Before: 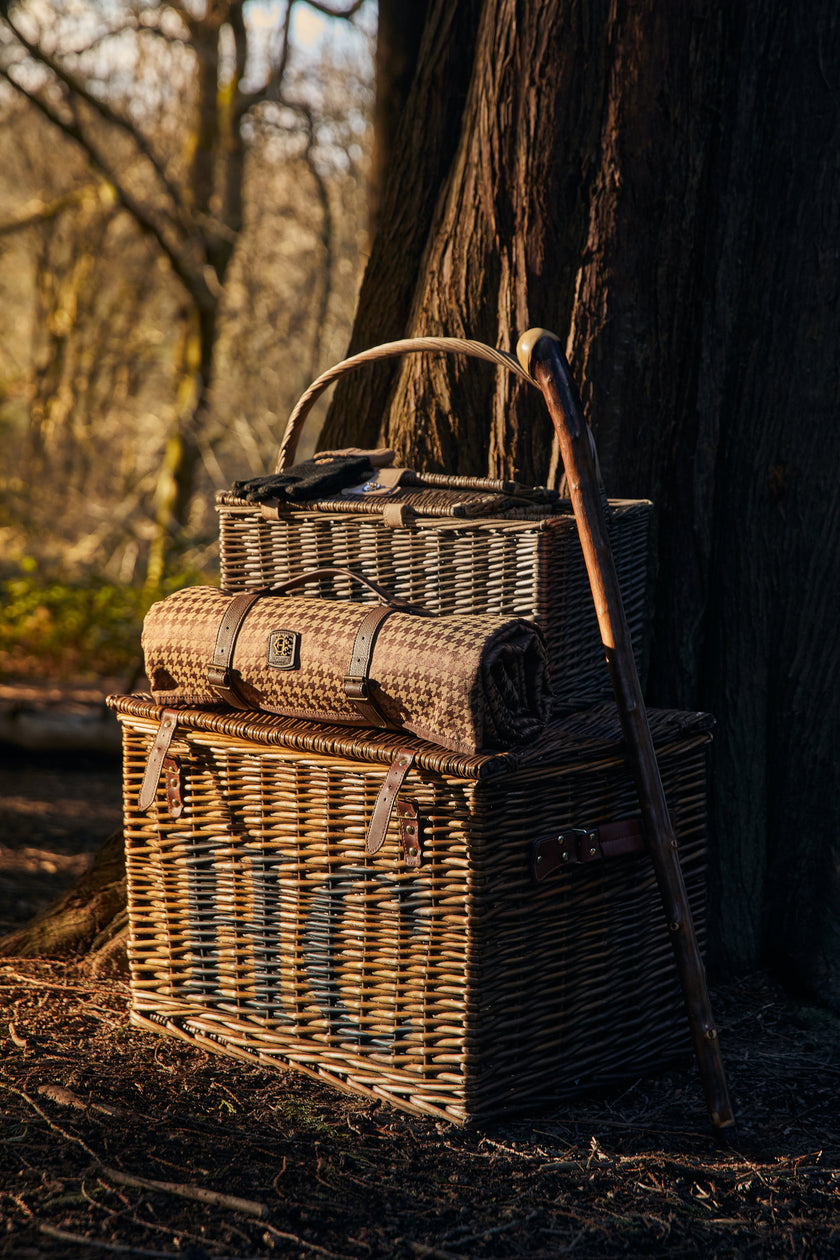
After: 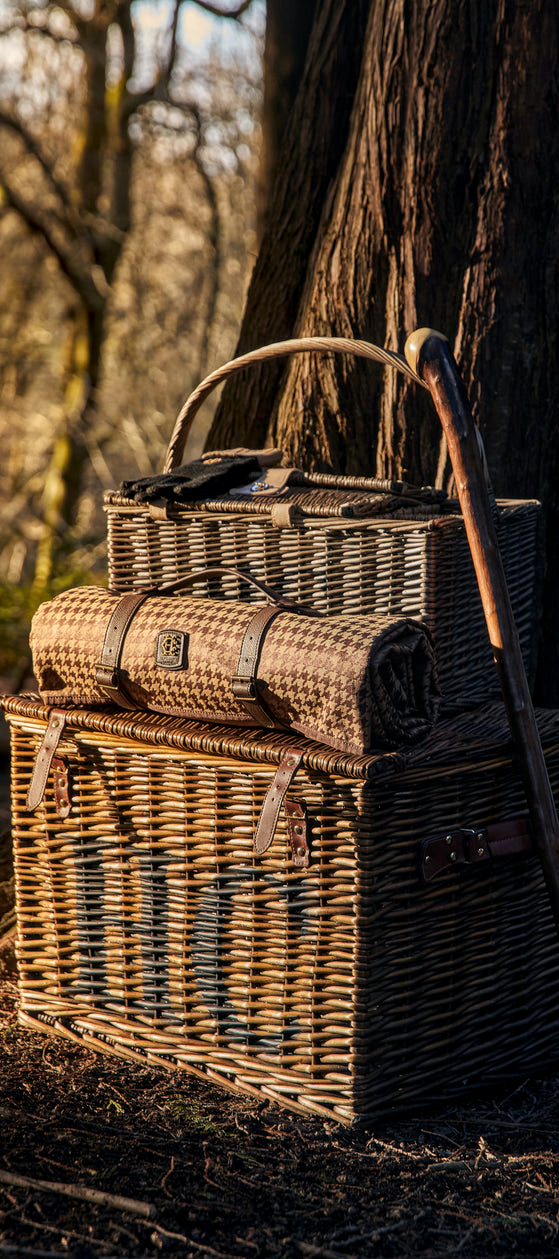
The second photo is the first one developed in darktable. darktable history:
local contrast: detail 130%
crop and rotate: left 13.342%, right 19.991%
